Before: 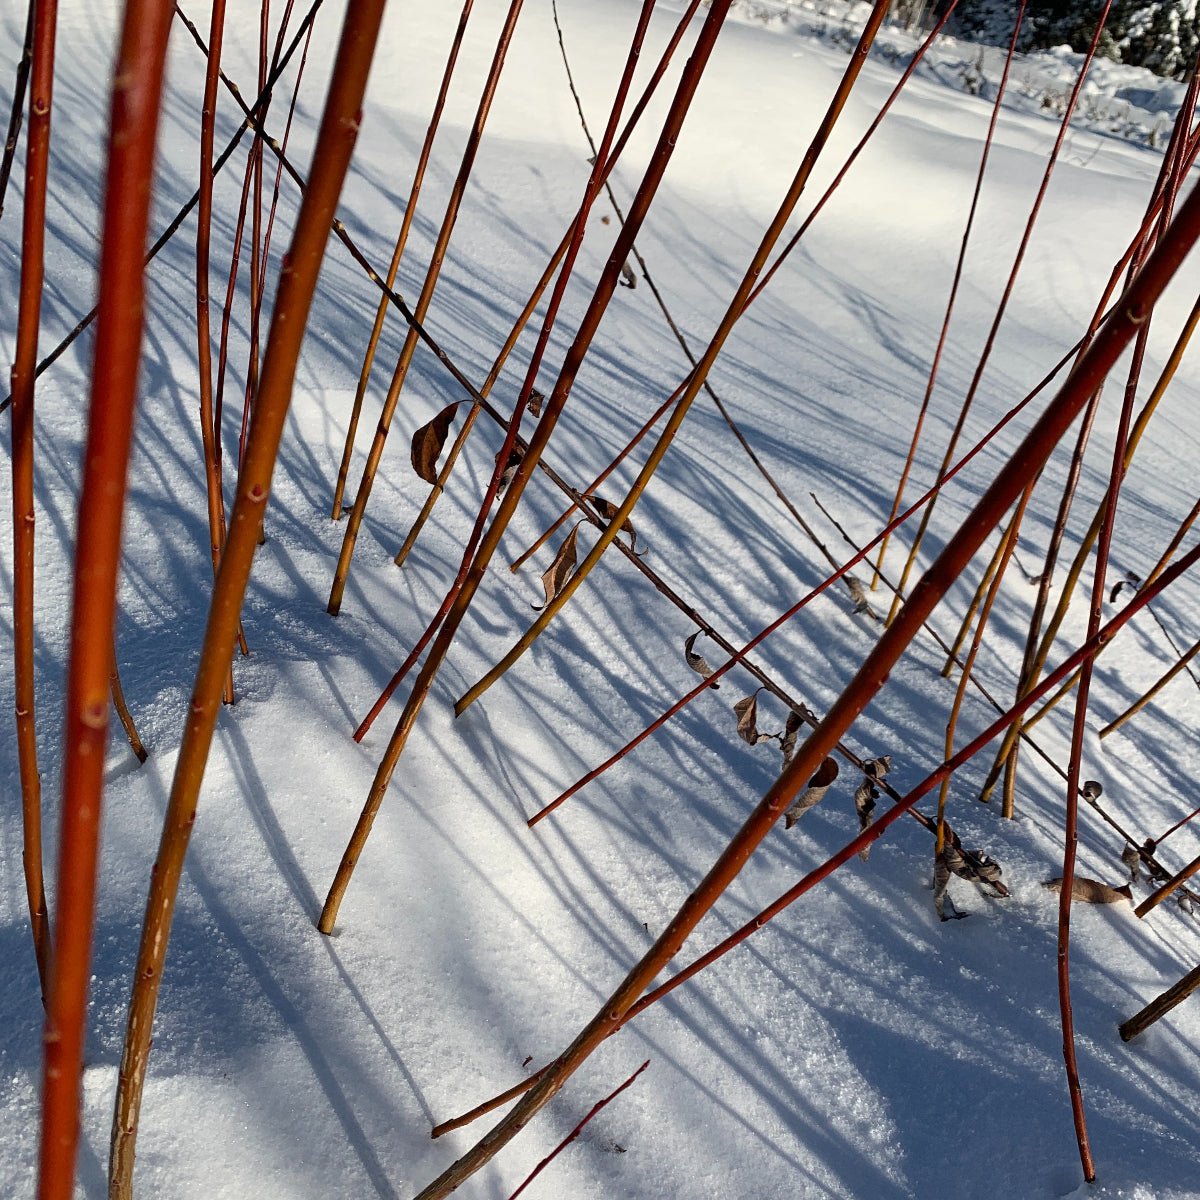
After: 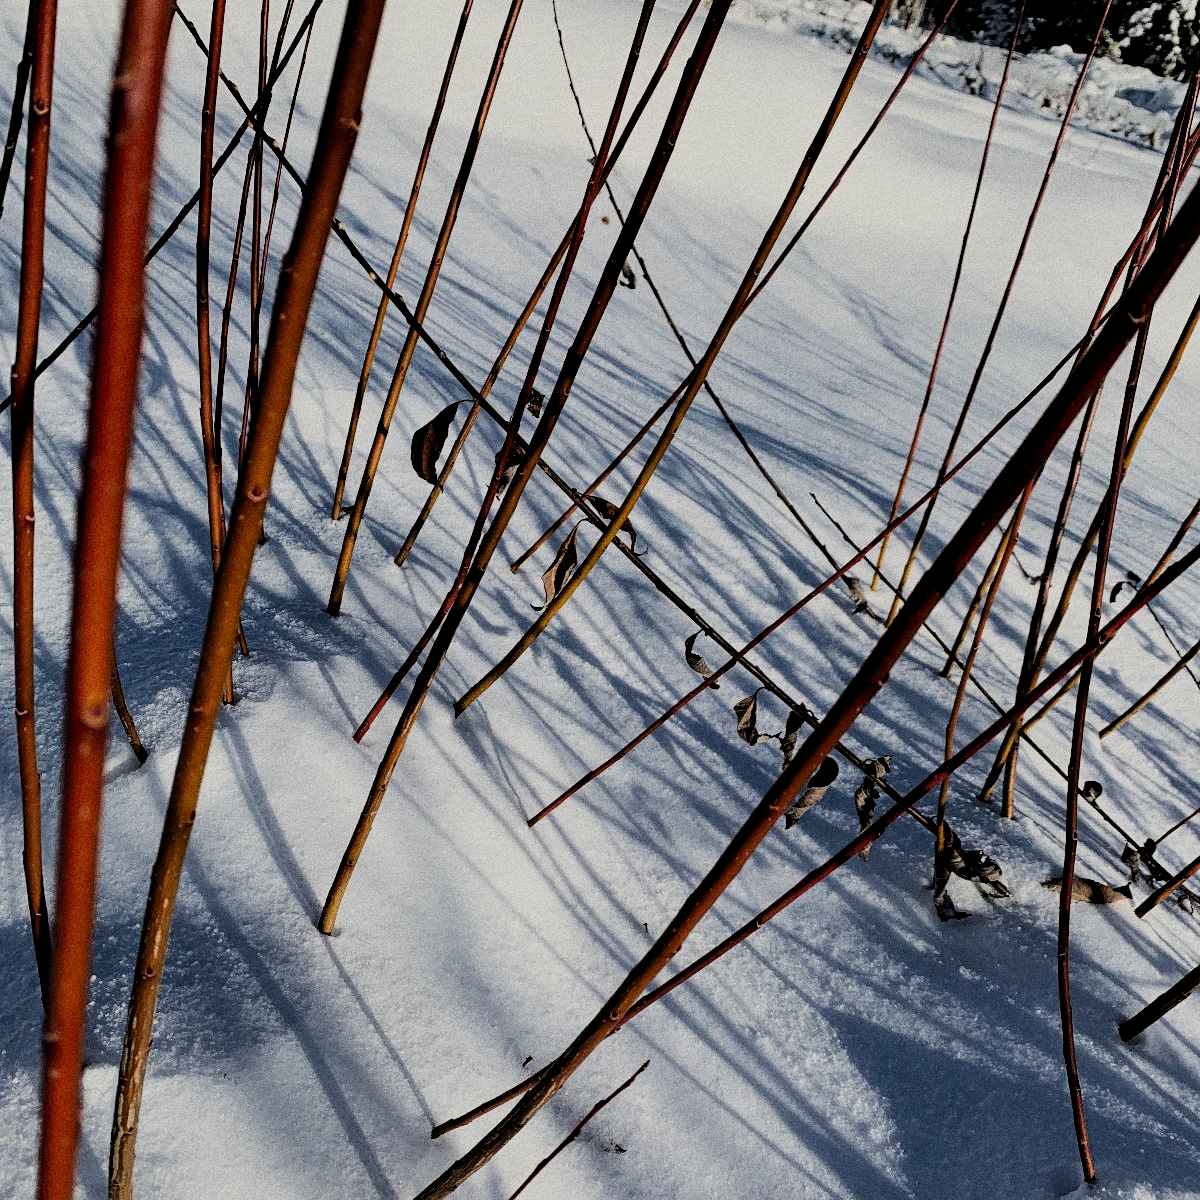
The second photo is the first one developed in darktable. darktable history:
tone curve: curves: ch0 [(0, 0) (0.003, 0.003) (0.011, 0.011) (0.025, 0.025) (0.044, 0.045) (0.069, 0.07) (0.1, 0.1) (0.136, 0.137) (0.177, 0.179) (0.224, 0.226) (0.277, 0.279) (0.335, 0.338) (0.399, 0.402) (0.468, 0.472) (0.543, 0.547) (0.623, 0.628) (0.709, 0.715) (0.801, 0.807) (0.898, 0.902) (1, 1)], preserve colors none
filmic rgb: black relative exposure -3.21 EV, white relative exposure 7.02 EV, hardness 1.46, contrast 1.35
grain: coarseness 0.09 ISO, strength 40%
